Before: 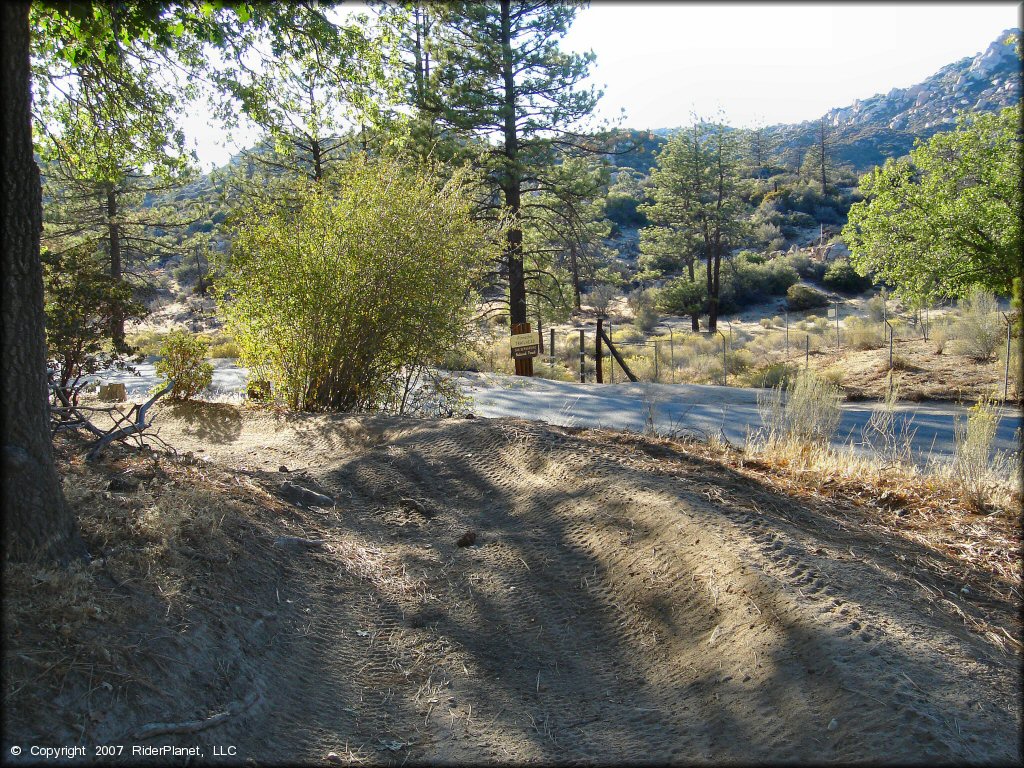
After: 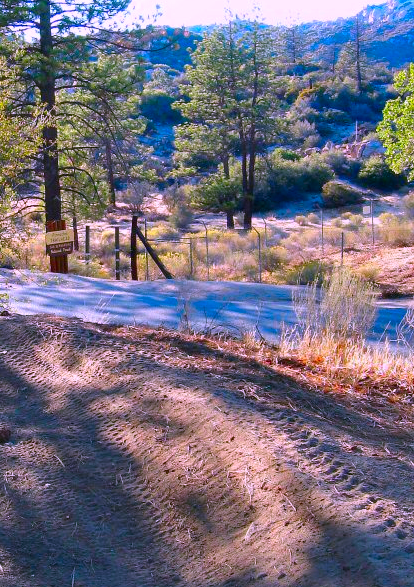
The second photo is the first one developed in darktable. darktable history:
color correction: highlights a* 18.87, highlights b* -11.48, saturation 1.7
color calibration: output R [0.946, 0.065, -0.013, 0], output G [-0.246, 1.264, -0.017, 0], output B [0.046, -0.098, 1.05, 0], x 0.372, y 0.387, temperature 4284.61 K, saturation algorithm version 1 (2020)
crop: left 45.458%, top 13.478%, right 14.104%, bottom 10.006%
